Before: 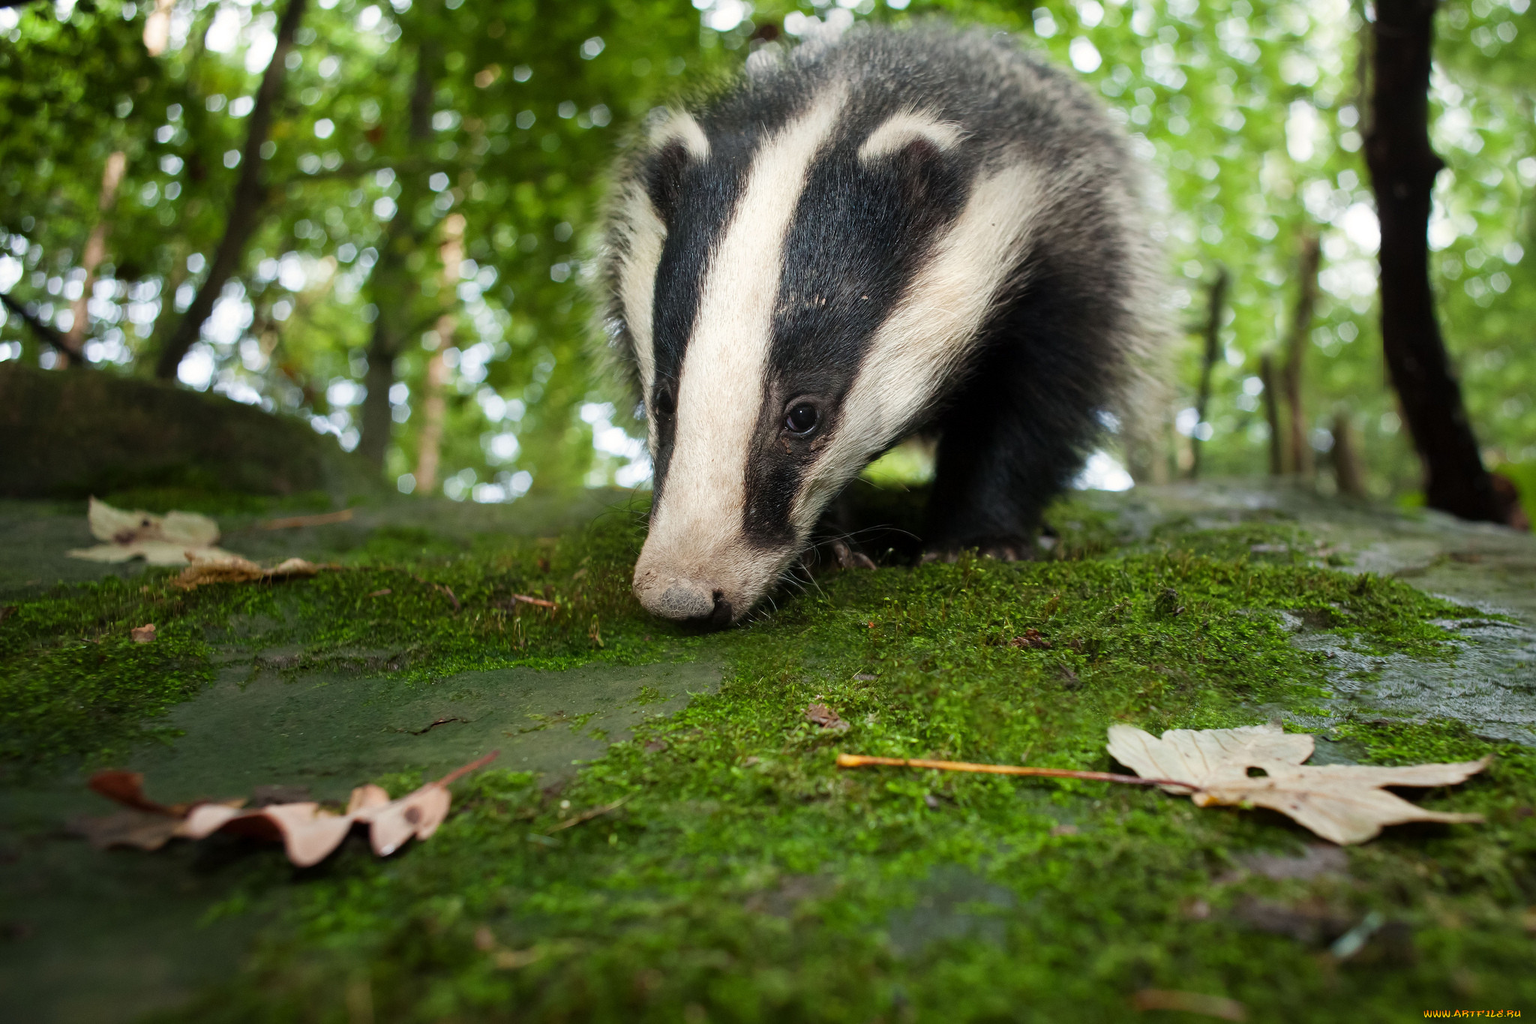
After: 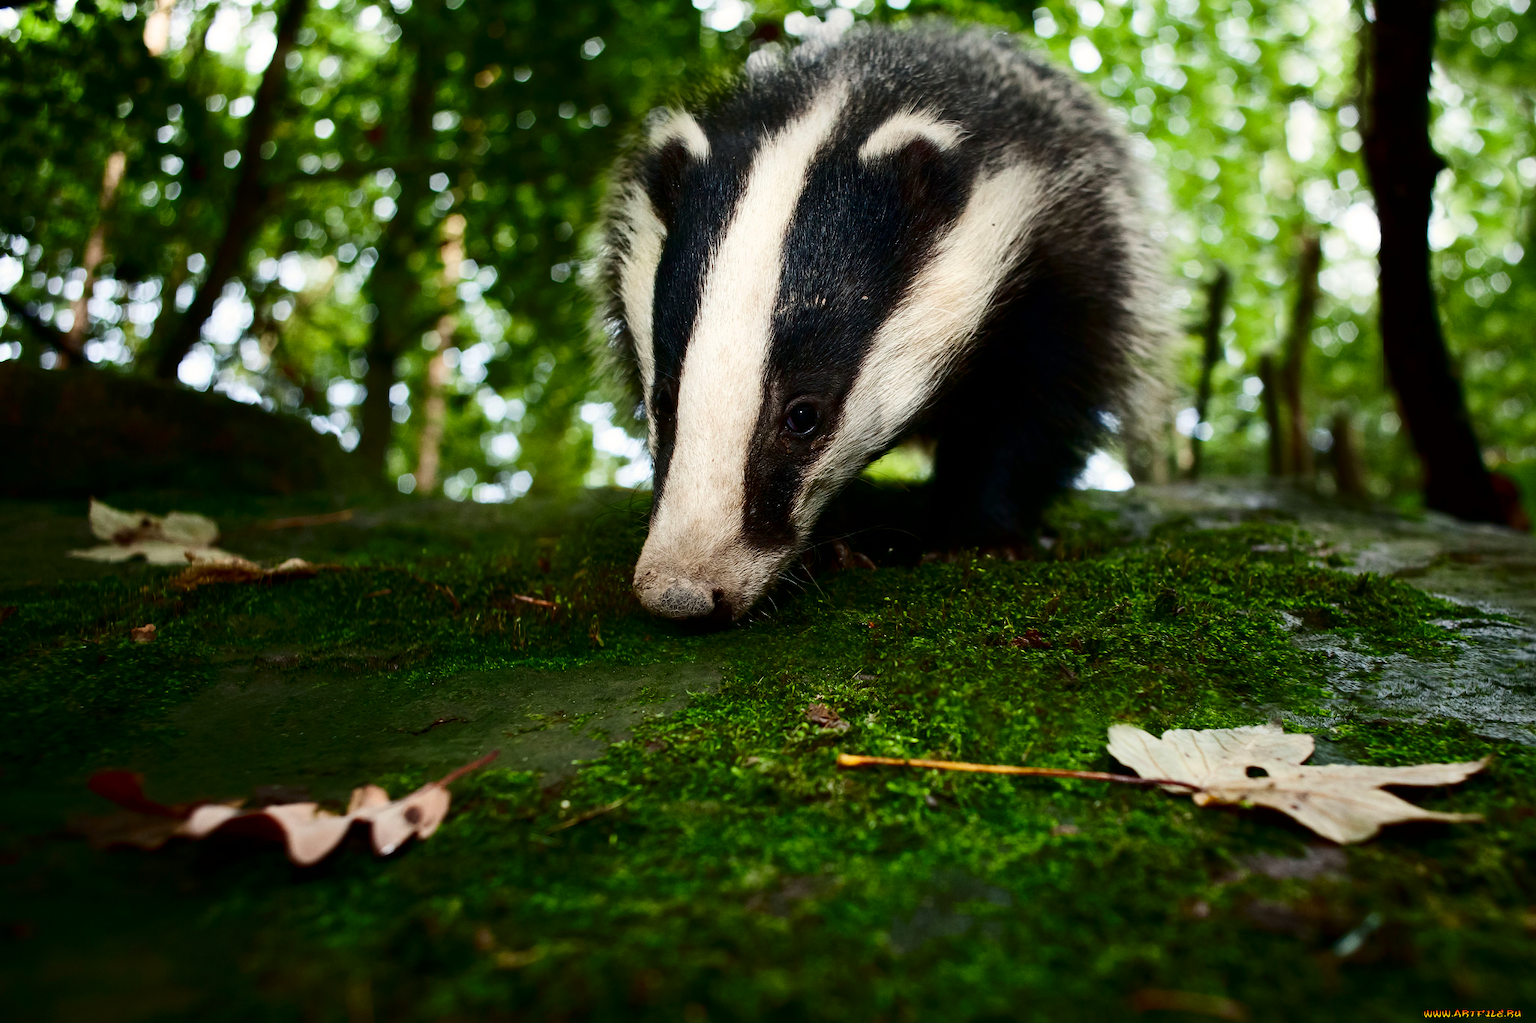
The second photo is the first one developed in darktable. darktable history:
color balance rgb: global vibrance 10%
contrast brightness saturation: contrast 0.24, brightness -0.24, saturation 0.14
